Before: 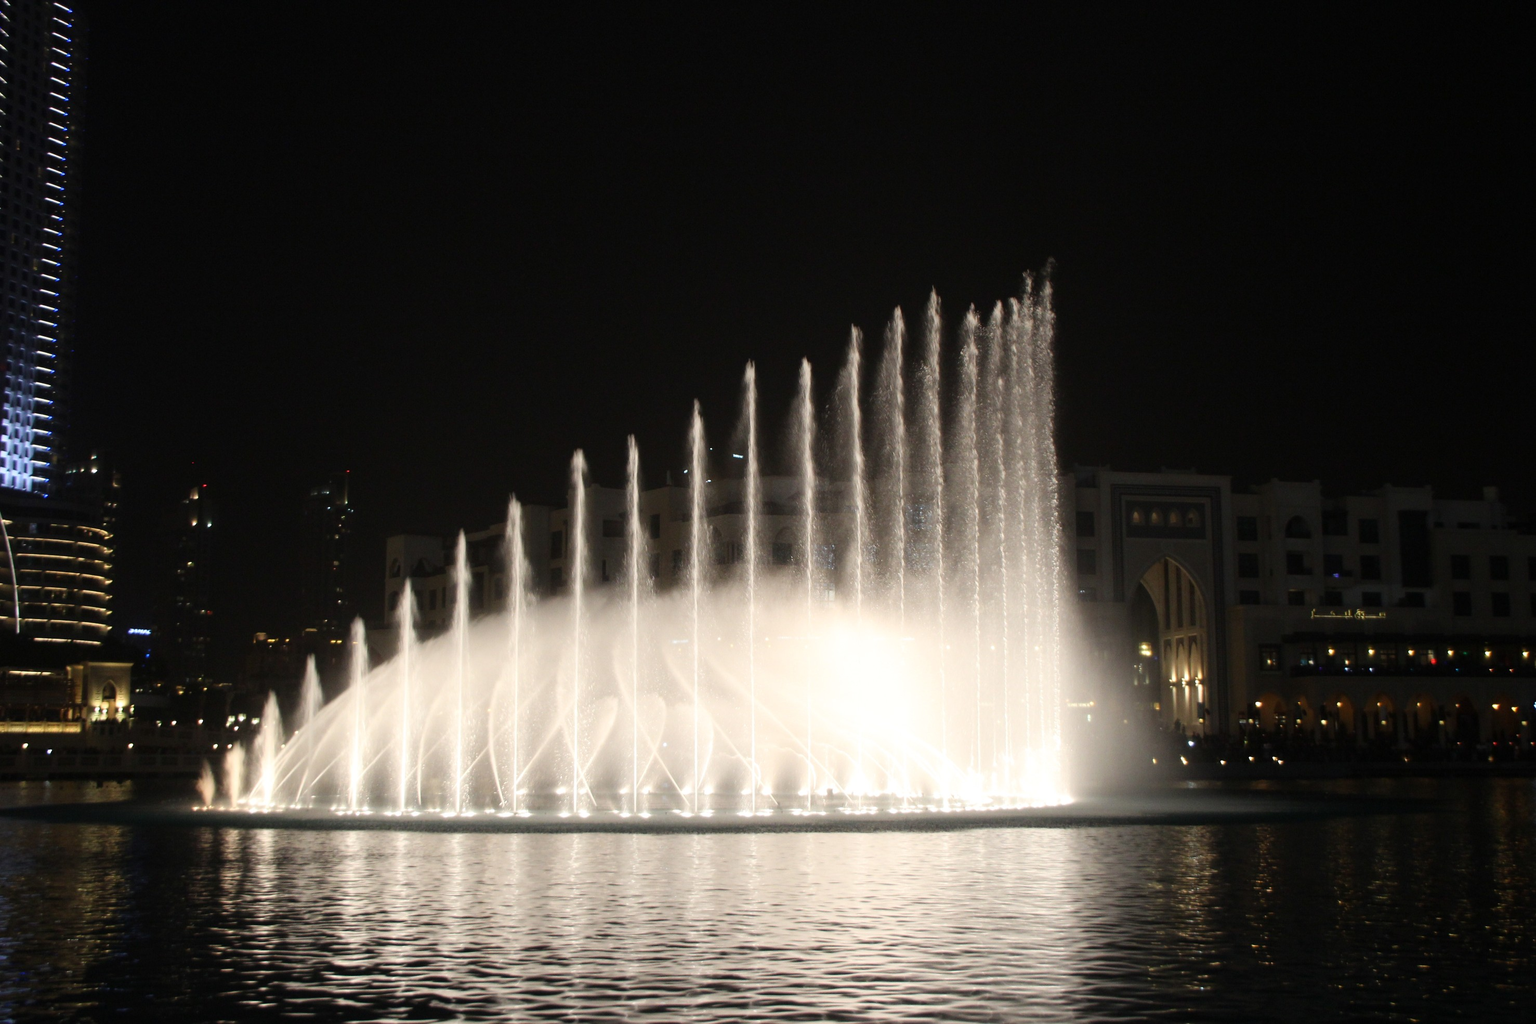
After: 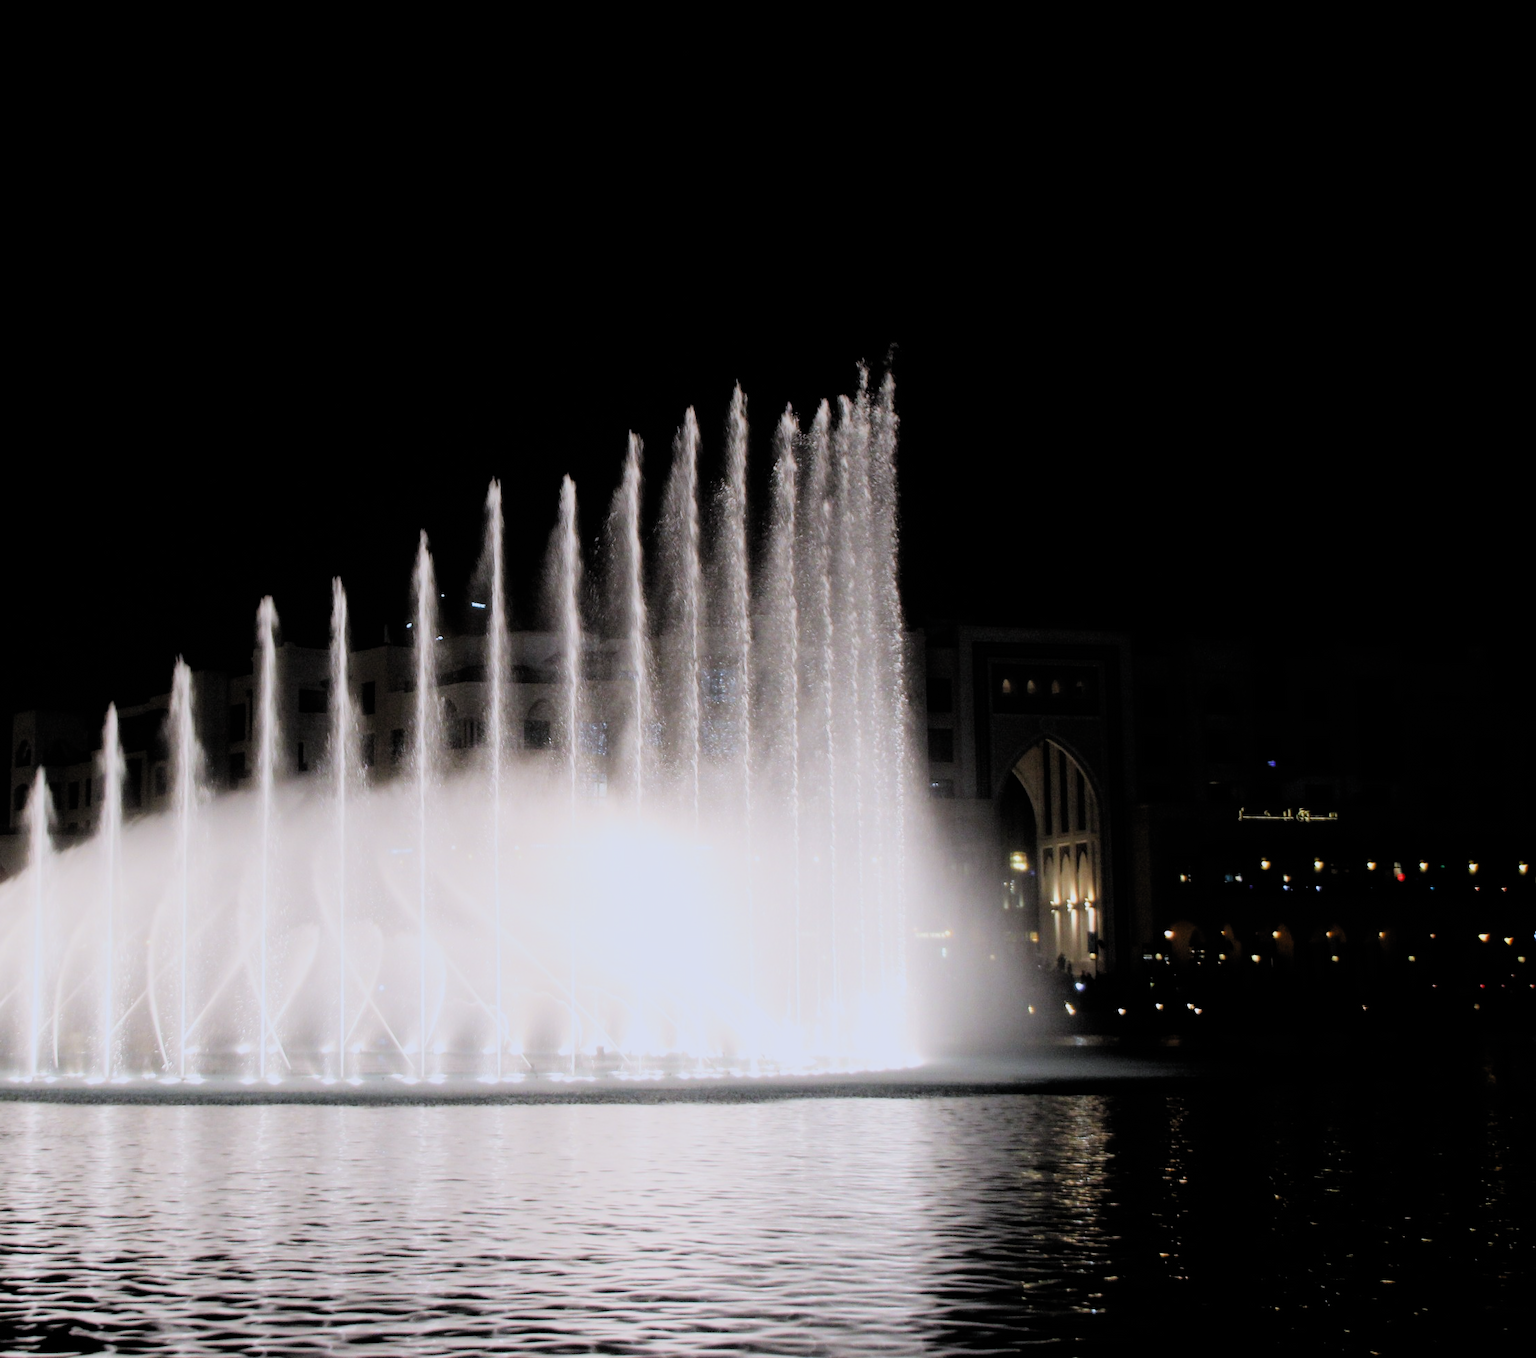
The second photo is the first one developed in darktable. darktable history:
white balance: red 0.967, blue 1.119, emerald 0.756
tone equalizer: -7 EV 0.18 EV, -6 EV 0.12 EV, -5 EV 0.08 EV, -4 EV 0.04 EV, -2 EV -0.02 EV, -1 EV -0.04 EV, +0 EV -0.06 EV, luminance estimator HSV value / RGB max
filmic rgb: black relative exposure -4.58 EV, white relative exposure 4.8 EV, threshold 3 EV, hardness 2.36, latitude 36.07%, contrast 1.048, highlights saturation mix 1.32%, shadows ↔ highlights balance 1.25%, color science v4 (2020), enable highlight reconstruction true
exposure: black level correction 0.001, exposure 0.5 EV, compensate exposure bias true, compensate highlight preservation false
crop and rotate: left 24.6%
